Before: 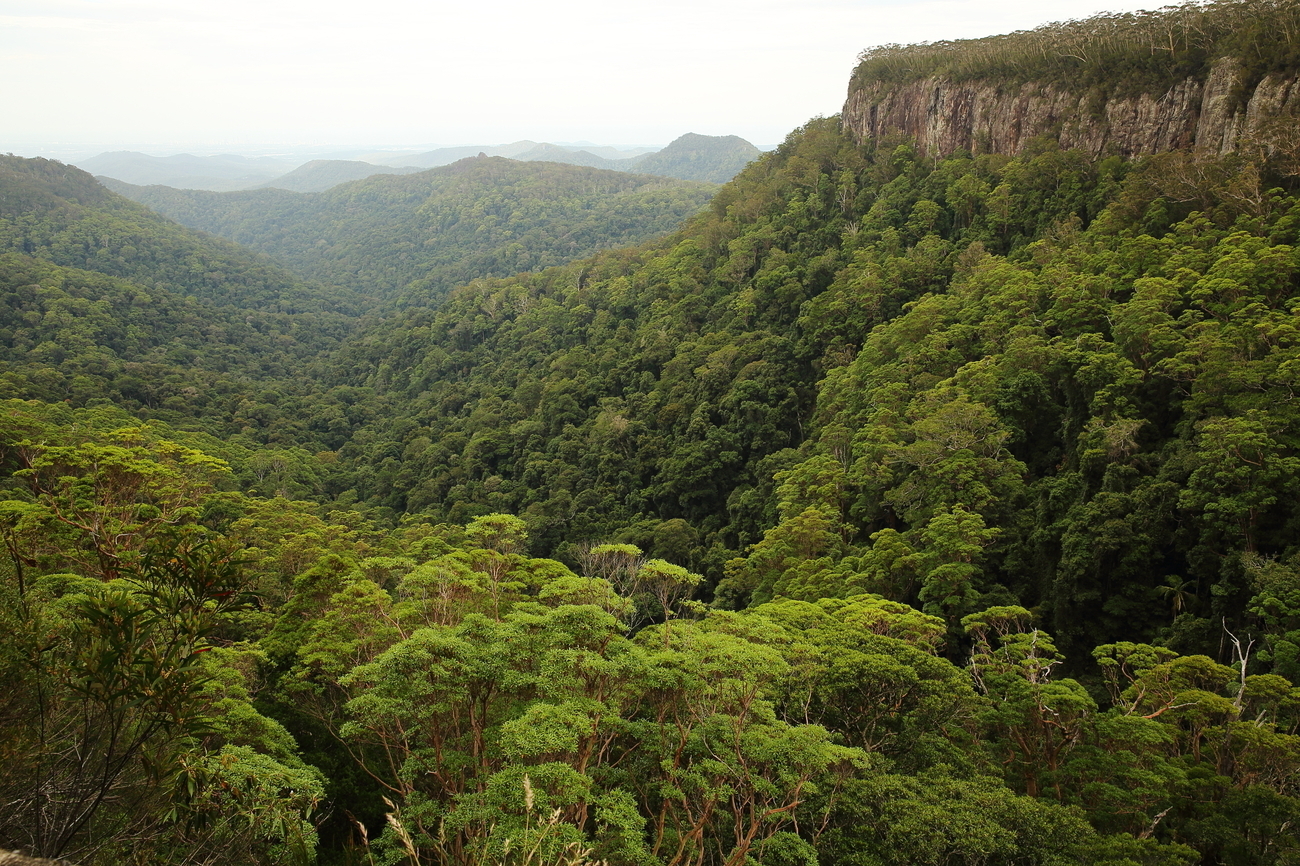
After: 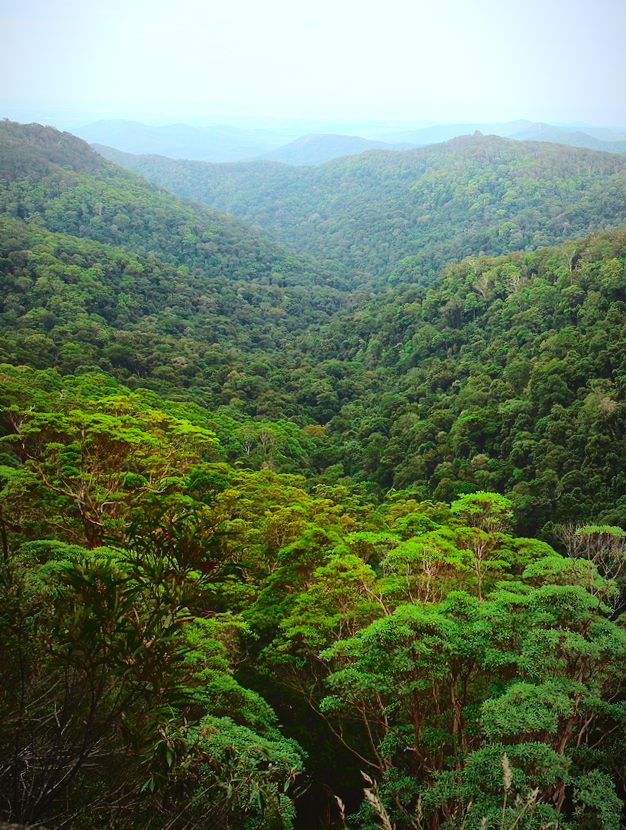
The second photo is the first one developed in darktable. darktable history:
tone curve: curves: ch0 [(0, 0.019) (0.204, 0.162) (0.491, 0.519) (0.748, 0.765) (1, 0.919)]; ch1 [(0, 0) (0.201, 0.113) (0.372, 0.282) (0.443, 0.434) (0.496, 0.504) (0.566, 0.585) (0.761, 0.803) (1, 1)]; ch2 [(0, 0) (0.434, 0.447) (0.483, 0.487) (0.555, 0.563) (0.697, 0.68) (1, 1)], color space Lab, independent channels, preserve colors none
color balance: lift [1.007, 1, 1, 1], gamma [1.097, 1, 1, 1]
rotate and perspective: rotation 1.57°, crop left 0.018, crop right 0.982, crop top 0.039, crop bottom 0.961
crop and rotate: left 0%, top 0%, right 50.845%
base curve: curves: ch0 [(0, 0) (0.472, 0.455) (1, 1)], preserve colors none
color balance rgb: linear chroma grading › global chroma 9%, perceptual saturation grading › global saturation 36%, perceptual saturation grading › shadows 35%, perceptual brilliance grading › global brilliance 15%, perceptual brilliance grading › shadows -35%, global vibrance 15%
vignetting: fall-off start 72.14%, fall-off radius 108.07%, brightness -0.713, saturation -0.488, center (-0.054, -0.359), width/height ratio 0.729
color calibration: x 0.37, y 0.382, temperature 4313.32 K
